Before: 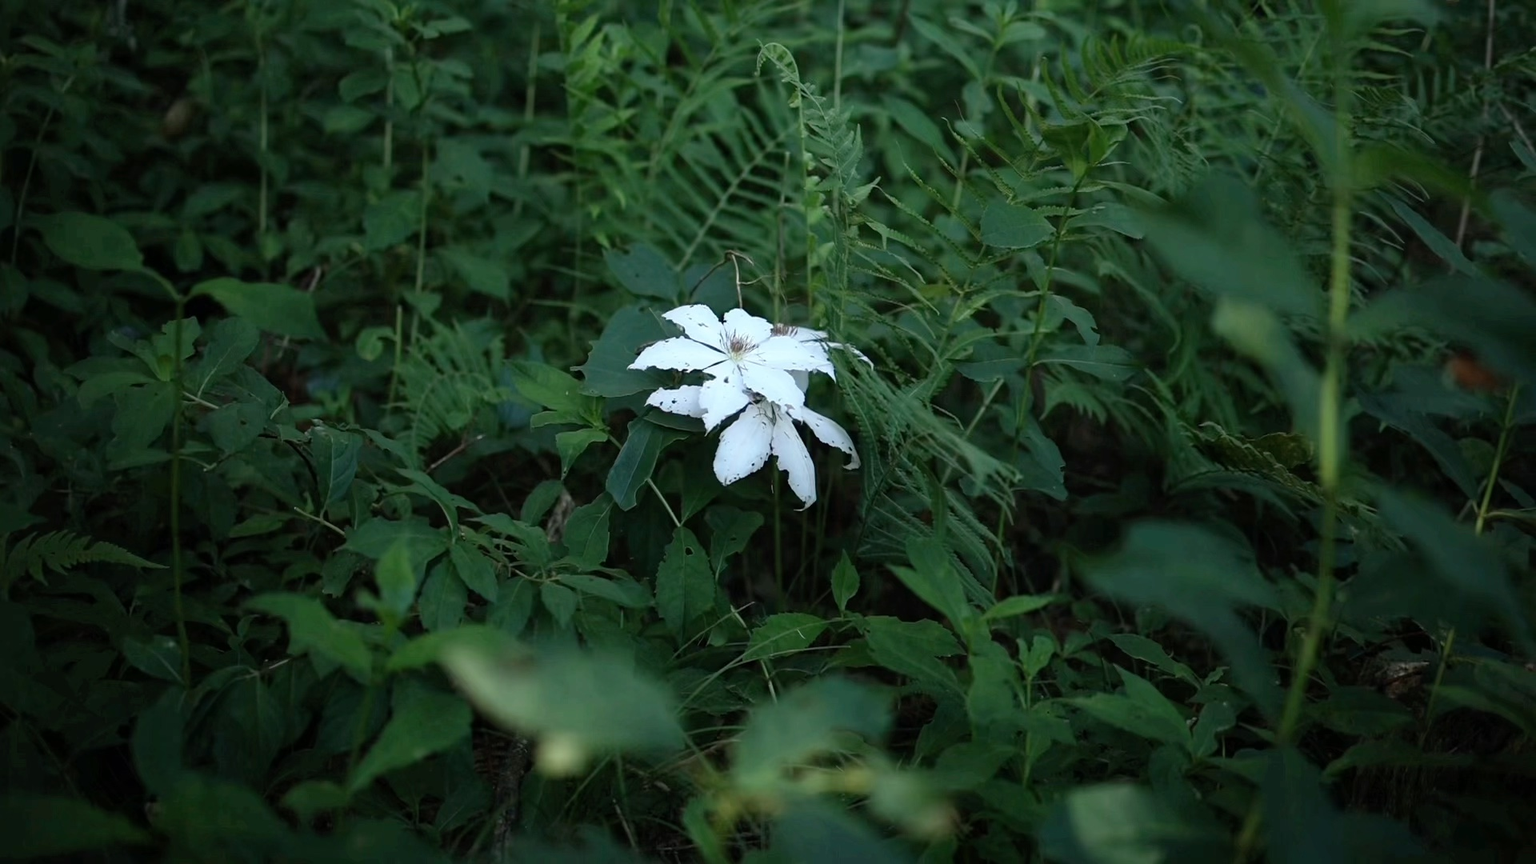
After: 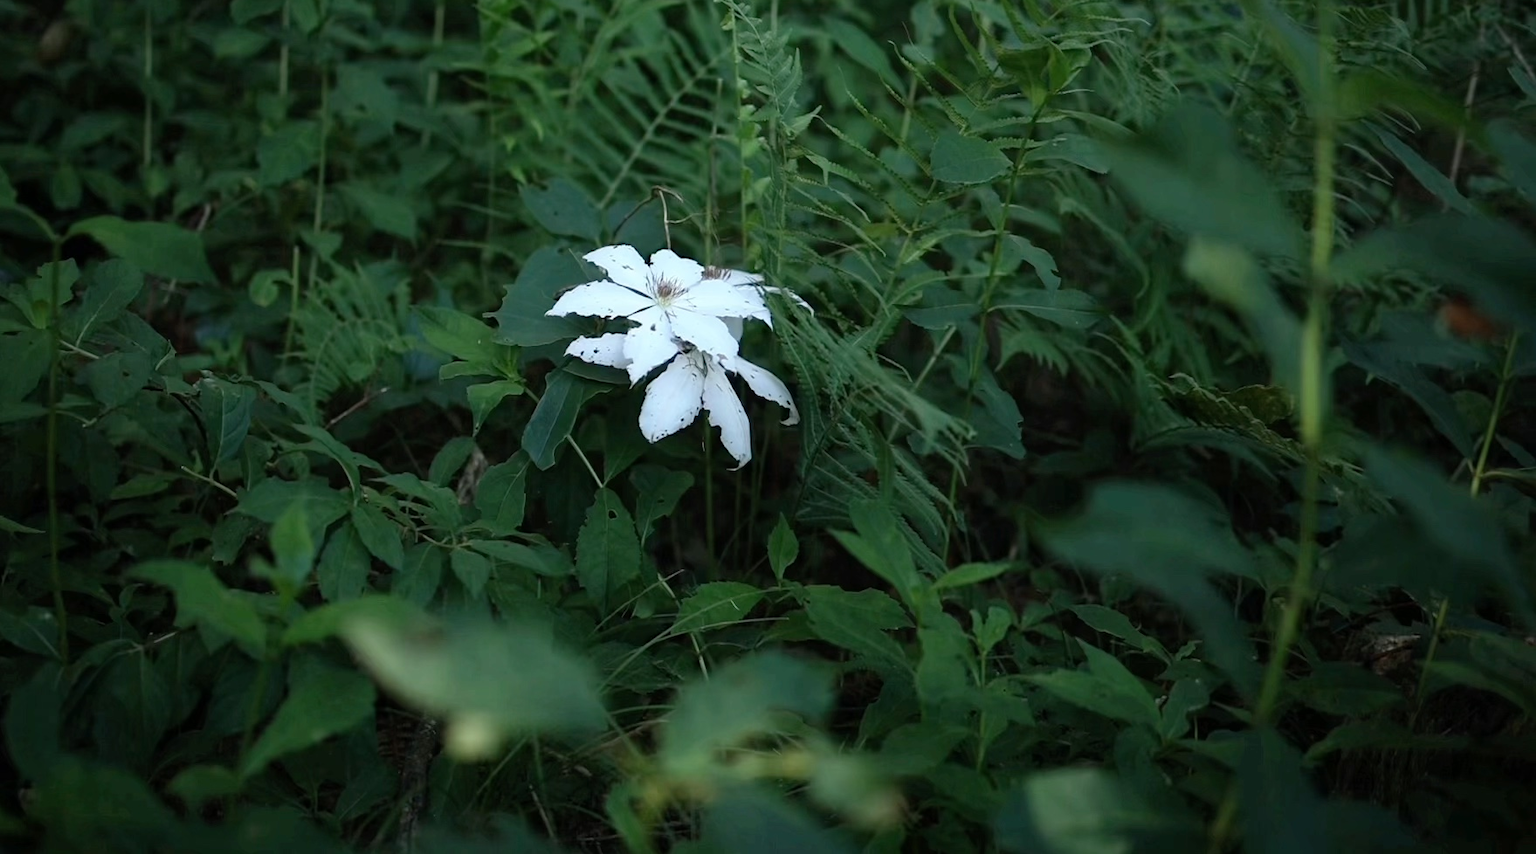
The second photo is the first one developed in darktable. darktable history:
crop and rotate: left 8.359%, top 9.267%
